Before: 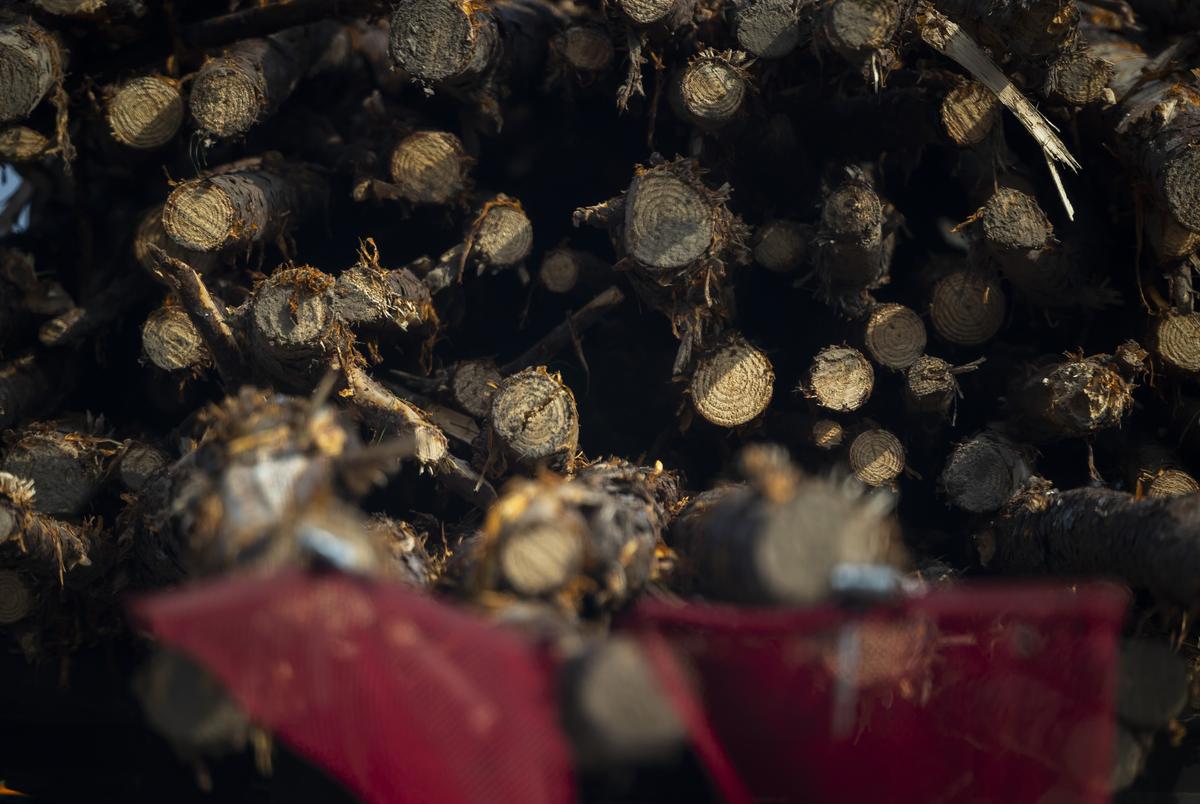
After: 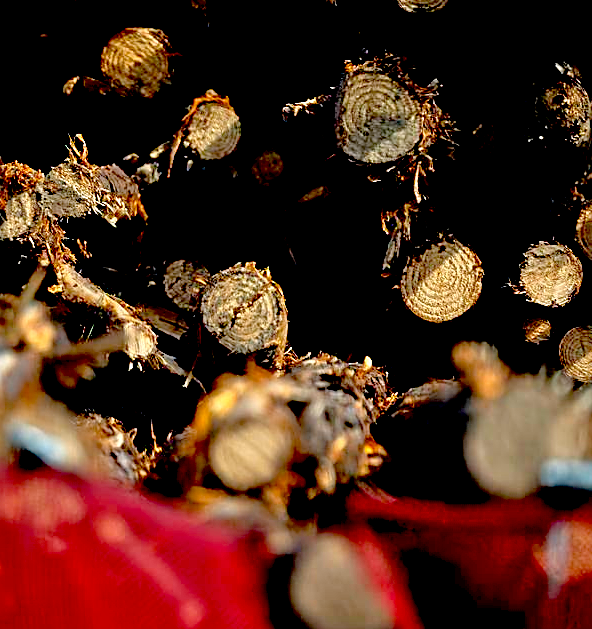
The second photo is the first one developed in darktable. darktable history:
crop and rotate: angle 0.014°, left 24.314%, top 13.037%, right 26.294%, bottom 8.674%
sharpen: on, module defaults
exposure: black level correction 0.032, exposure 0.322 EV, compensate highlight preservation false
tone equalizer: -7 EV 0.151 EV, -6 EV 0.583 EV, -5 EV 1.12 EV, -4 EV 1.31 EV, -3 EV 1.13 EV, -2 EV 0.6 EV, -1 EV 0.155 EV
